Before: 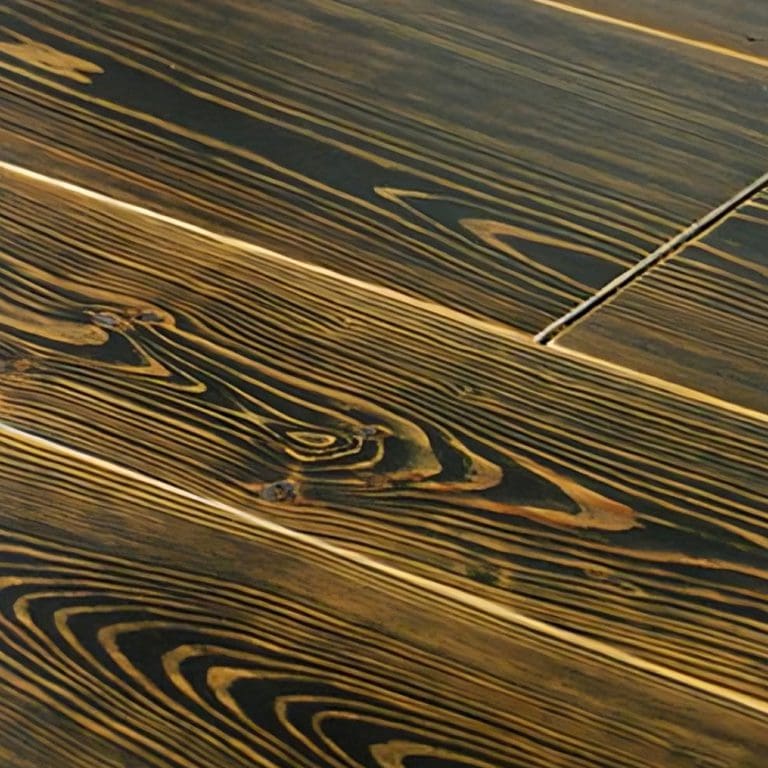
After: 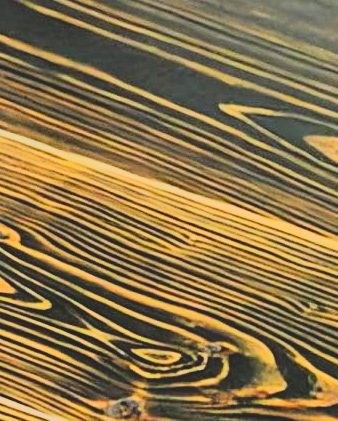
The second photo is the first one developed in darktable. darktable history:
contrast brightness saturation: contrast -0.28
crop: left 20.248%, top 10.86%, right 35.675%, bottom 34.321%
exposure: black level correction 0.001, exposure 0.5 EV, compensate exposure bias true, compensate highlight preservation false
rgb curve: curves: ch0 [(0, 0) (0.21, 0.15) (0.24, 0.21) (0.5, 0.75) (0.75, 0.96) (0.89, 0.99) (1, 1)]; ch1 [(0, 0.02) (0.21, 0.13) (0.25, 0.2) (0.5, 0.67) (0.75, 0.9) (0.89, 0.97) (1, 1)]; ch2 [(0, 0.02) (0.21, 0.13) (0.25, 0.2) (0.5, 0.67) (0.75, 0.9) (0.89, 0.97) (1, 1)], compensate middle gray true
